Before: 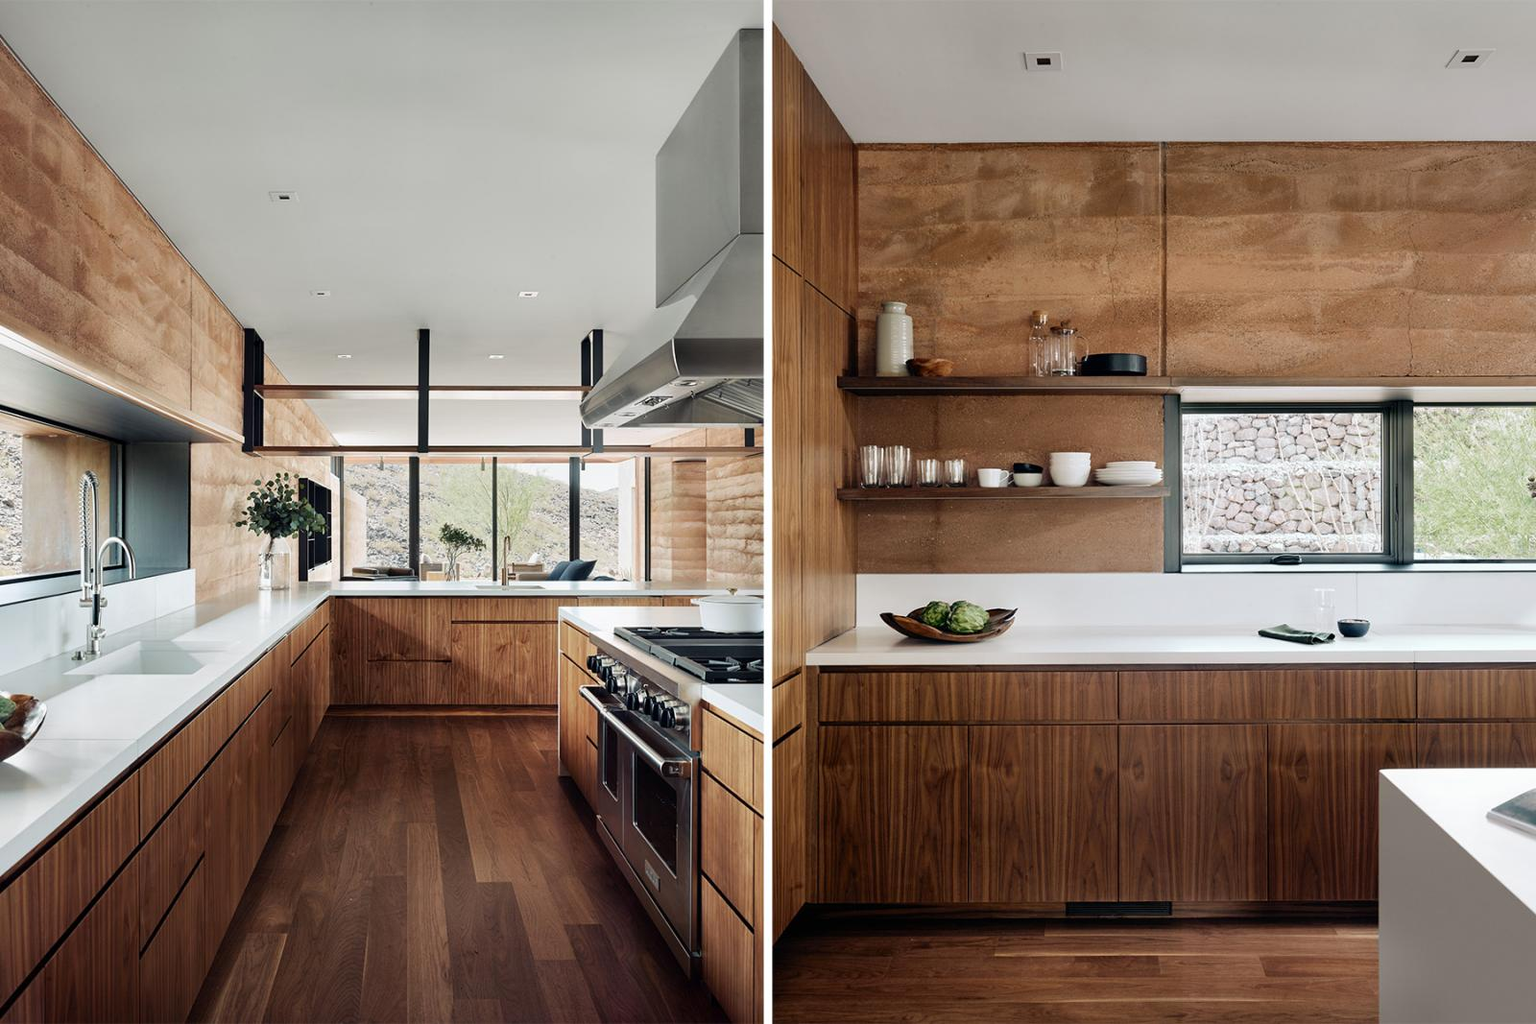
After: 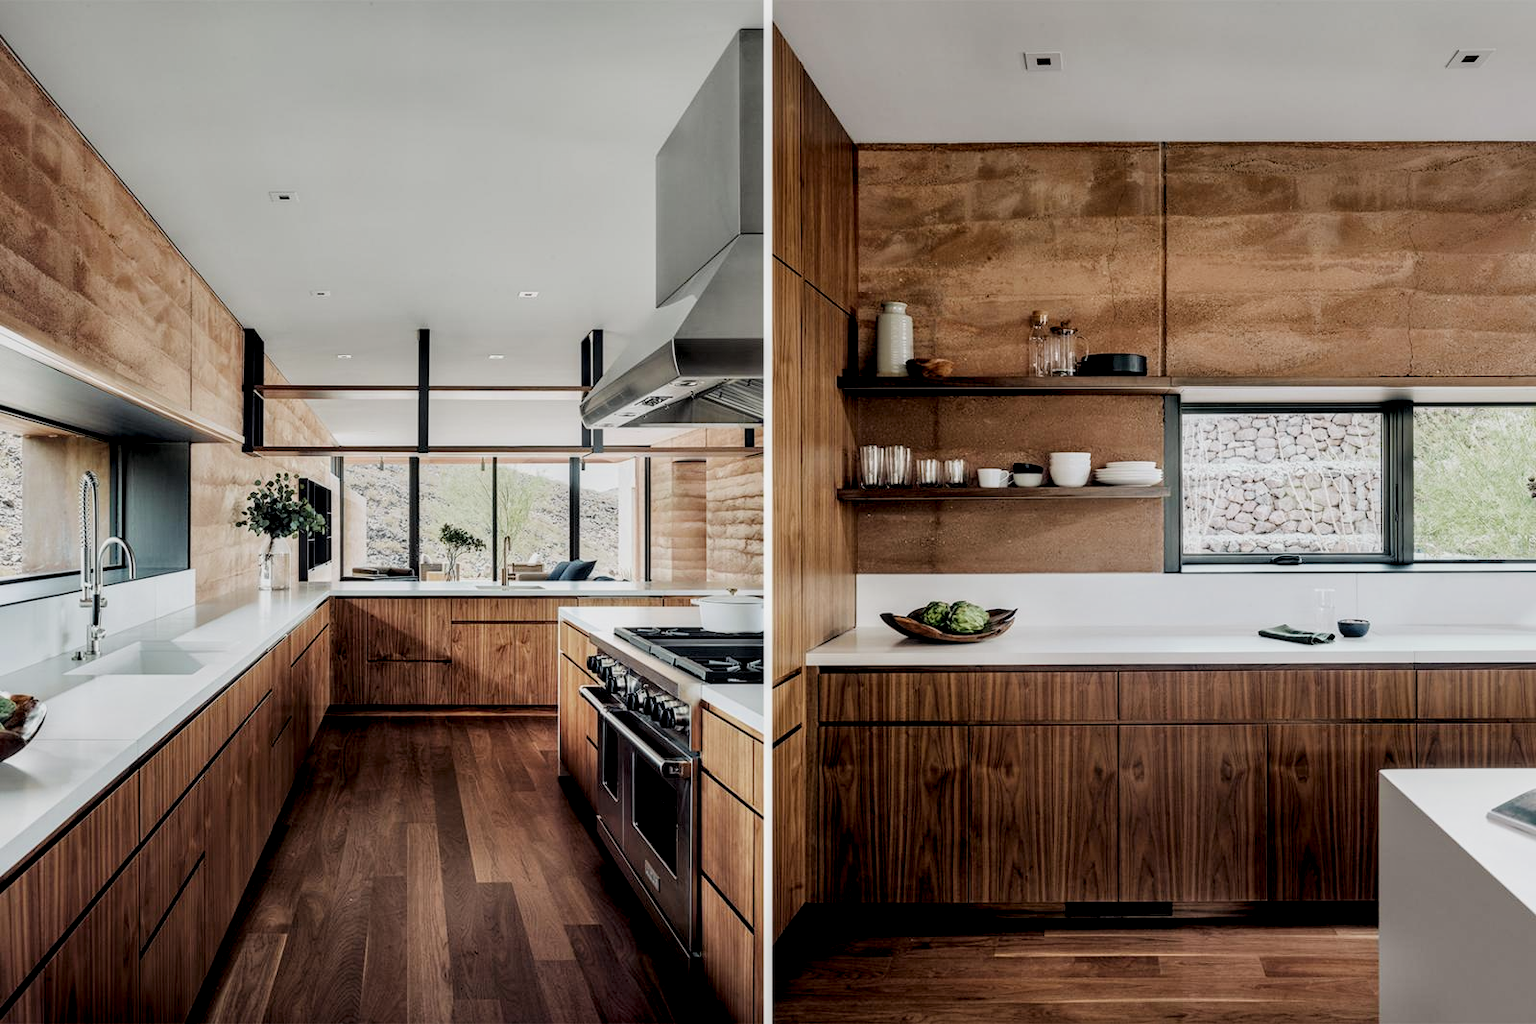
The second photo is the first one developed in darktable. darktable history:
local contrast: detail 150%
filmic rgb: black relative exposure -7.65 EV, white relative exposure 4.56 EV, hardness 3.61
